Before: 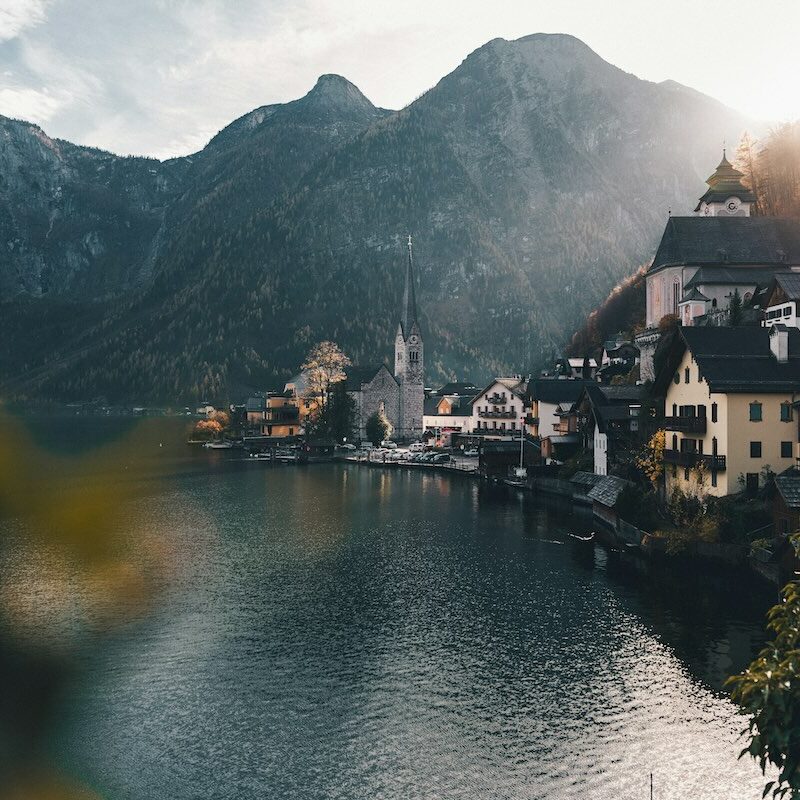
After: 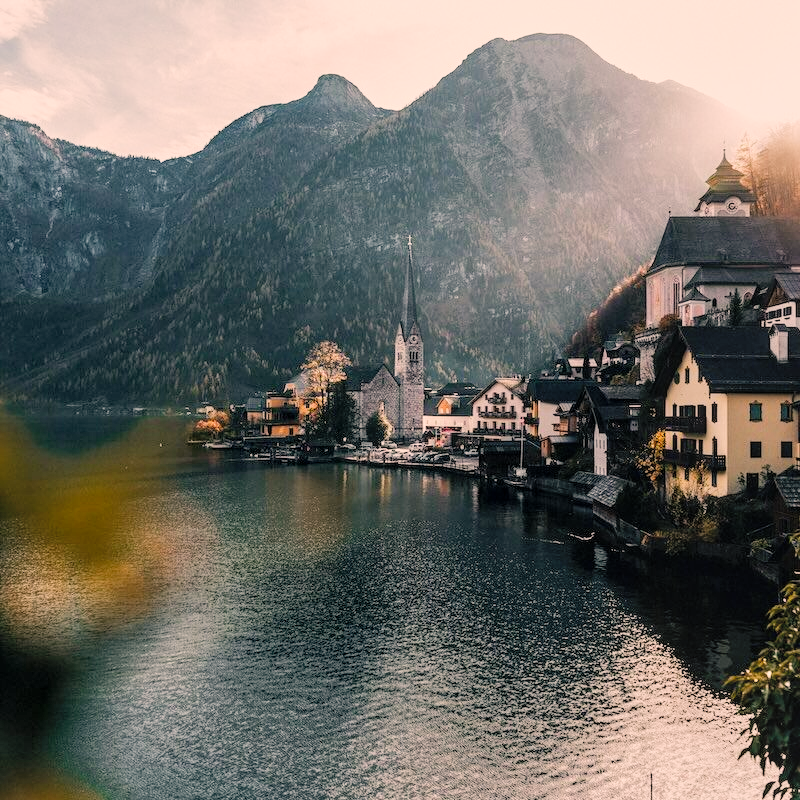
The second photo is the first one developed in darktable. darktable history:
tone equalizer: edges refinement/feathering 500, mask exposure compensation -1.26 EV, preserve details no
filmic rgb: middle gray luminance 12.89%, black relative exposure -10.21 EV, white relative exposure 3.47 EV, target black luminance 0%, hardness 5.8, latitude 45.24%, contrast 1.216, highlights saturation mix 4.49%, shadows ↔ highlights balance 27.65%, preserve chrominance no, color science v5 (2021)
local contrast: on, module defaults
color correction: highlights a* 11.74, highlights b* 11.47
contrast brightness saturation: brightness 0.145
exposure: compensate exposure bias true, compensate highlight preservation false
